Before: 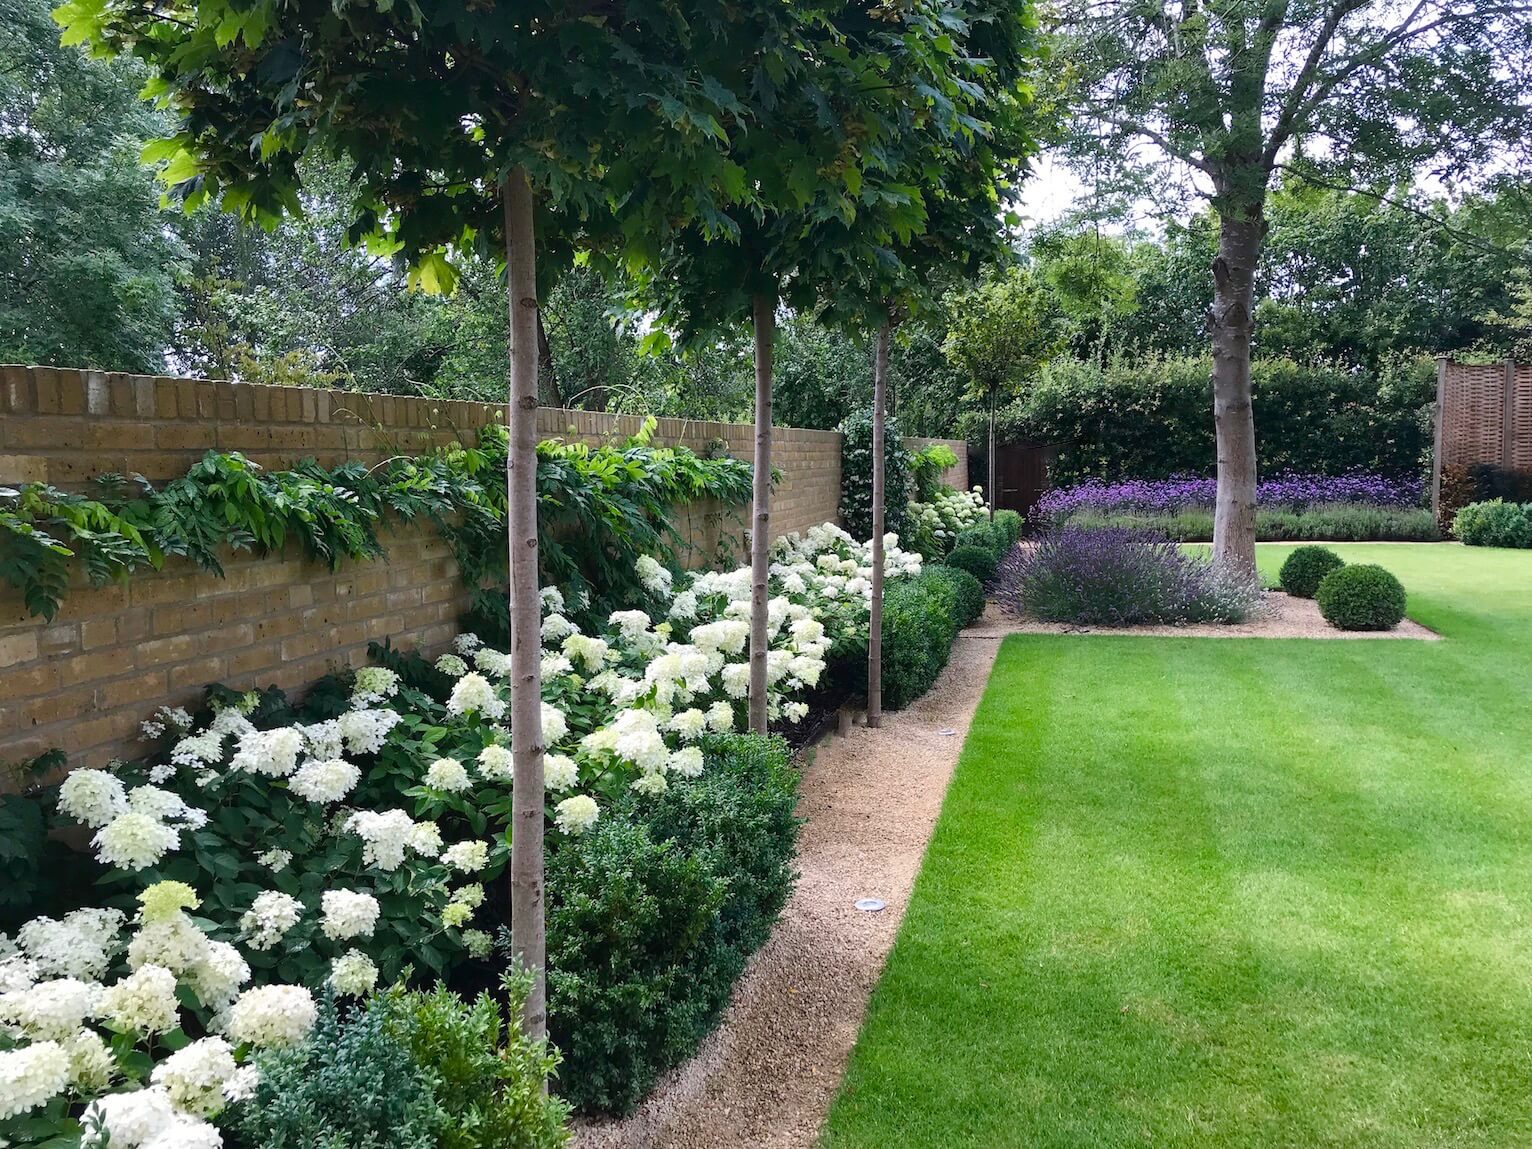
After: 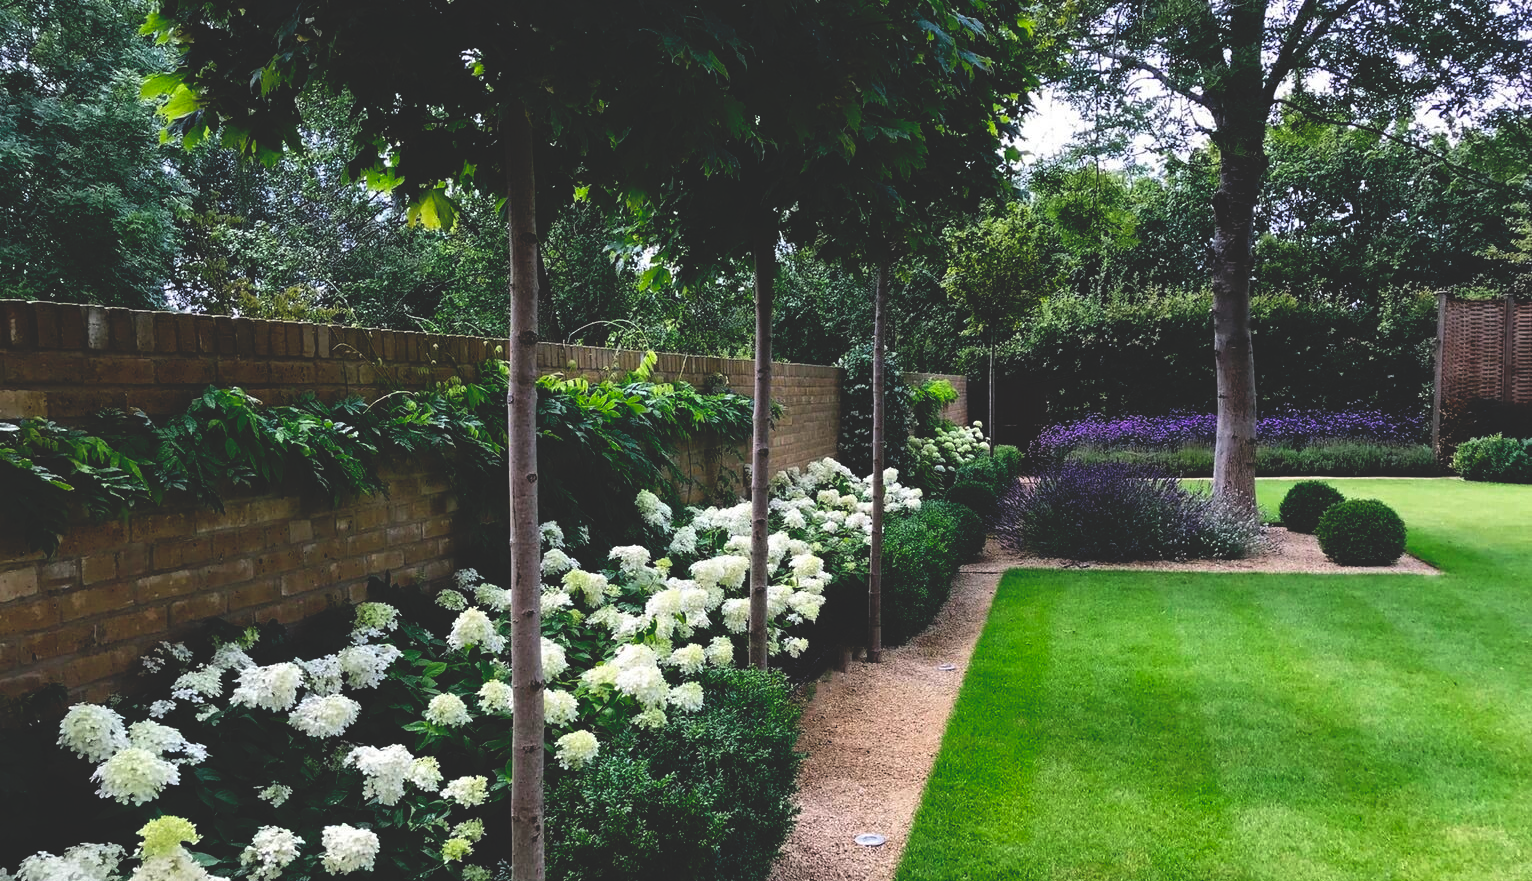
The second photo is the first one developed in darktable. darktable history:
base curve: curves: ch0 [(0, 0.02) (0.083, 0.036) (1, 1)], preserve colors none
crop: top 5.667%, bottom 17.637%
